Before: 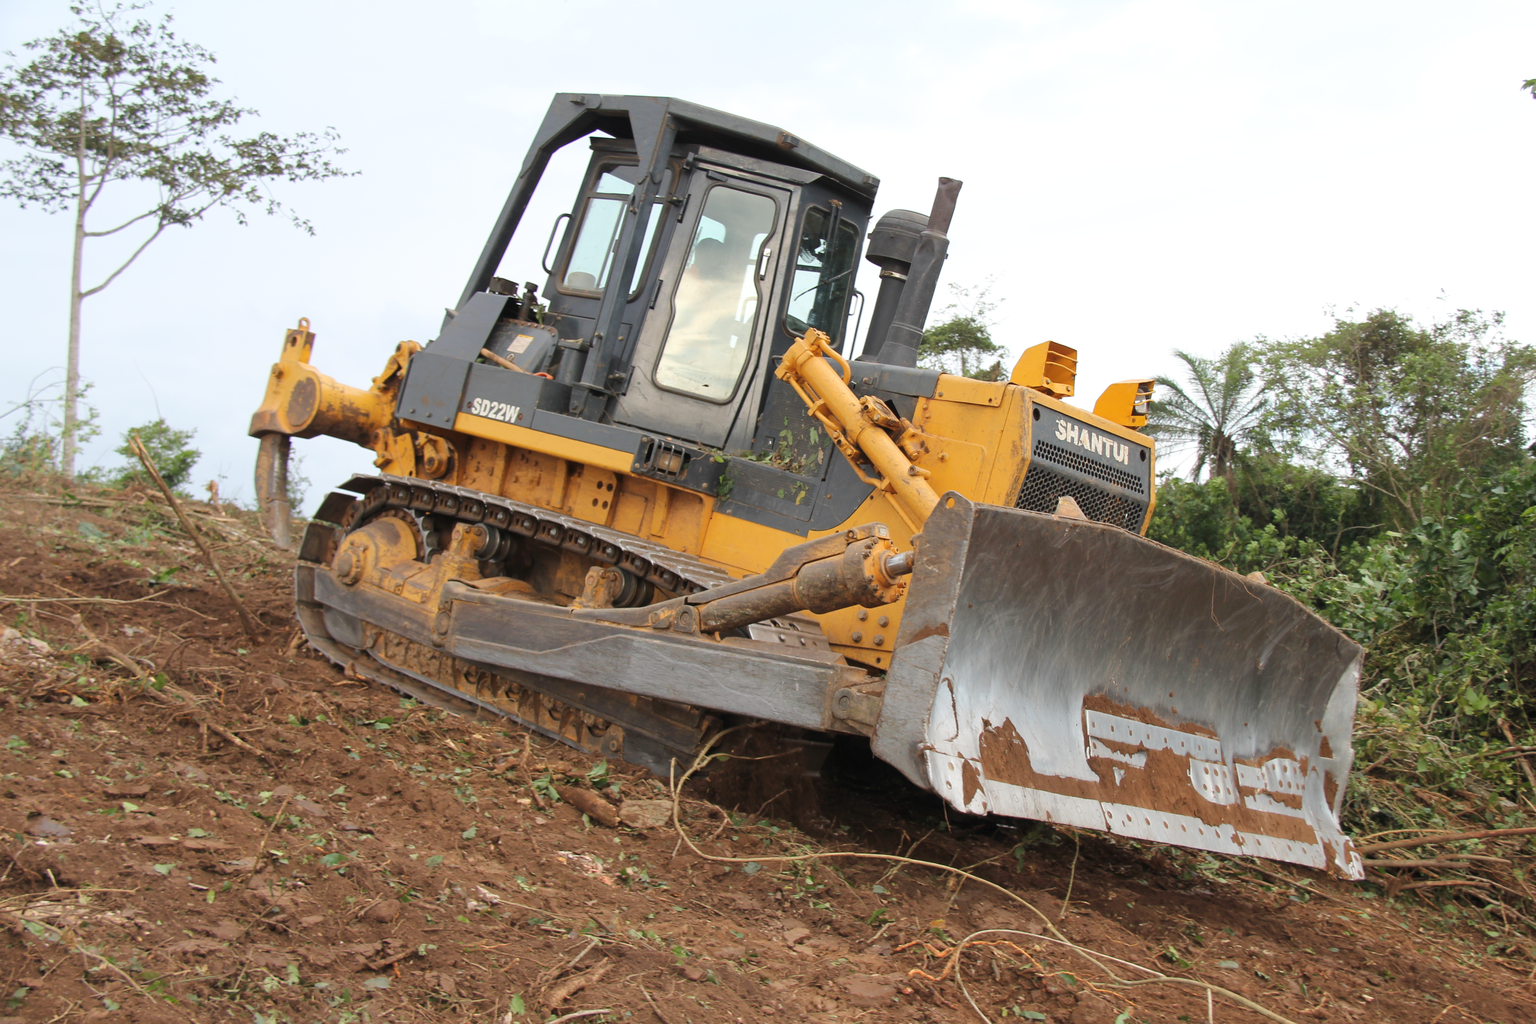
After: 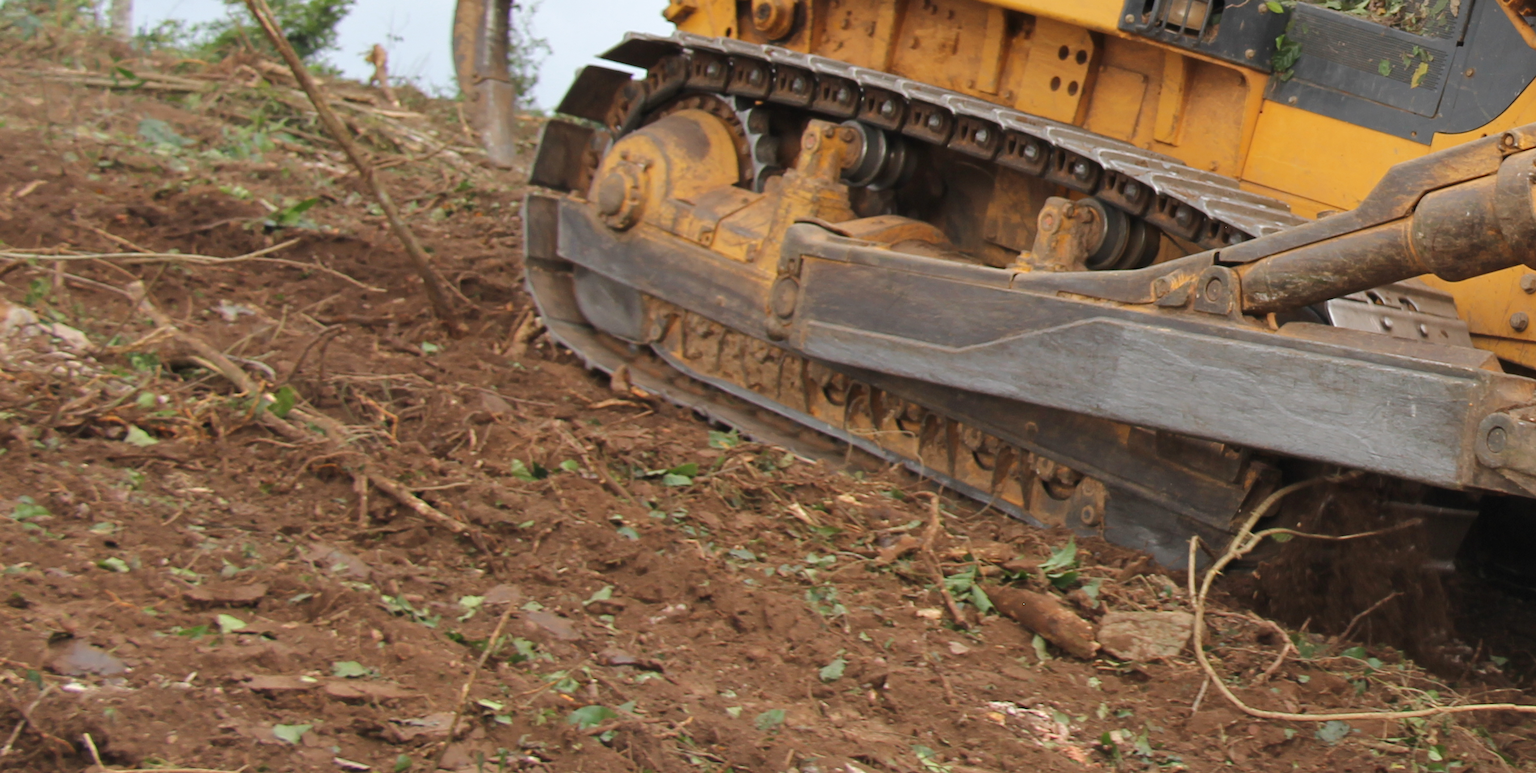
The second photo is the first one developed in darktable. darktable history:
crop: top 44.483%, right 43.593%, bottom 12.892%
shadows and highlights: shadows 32, highlights -32, soften with gaussian
